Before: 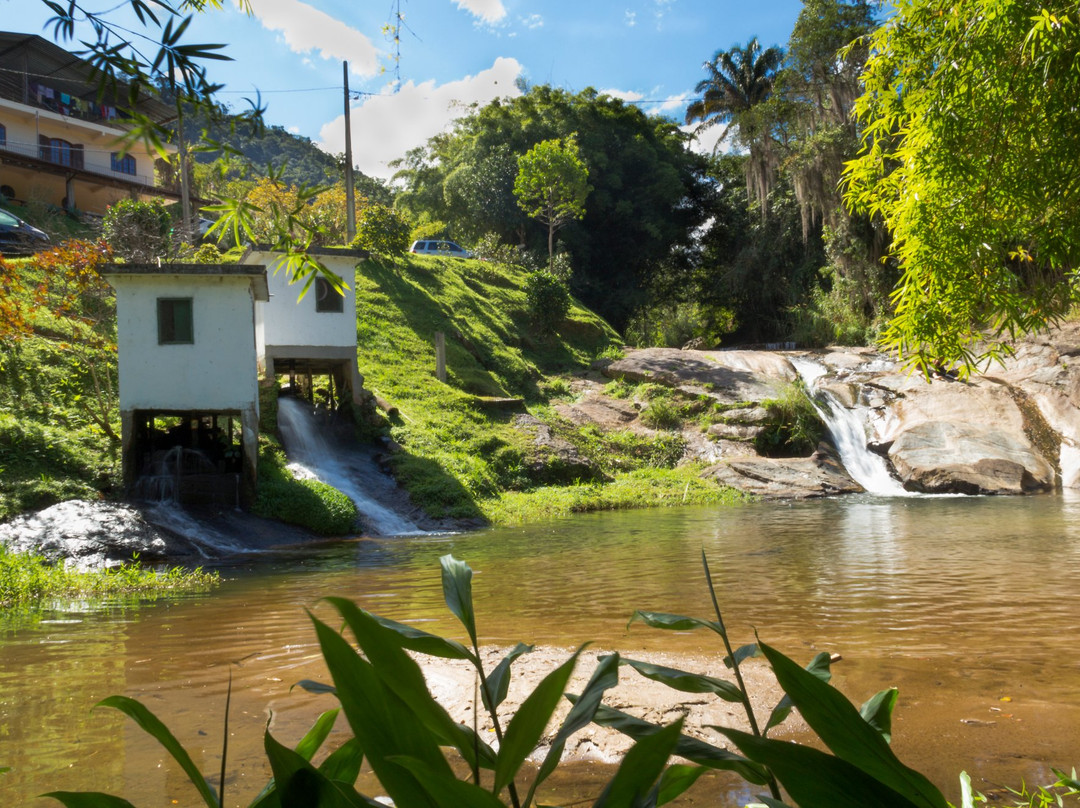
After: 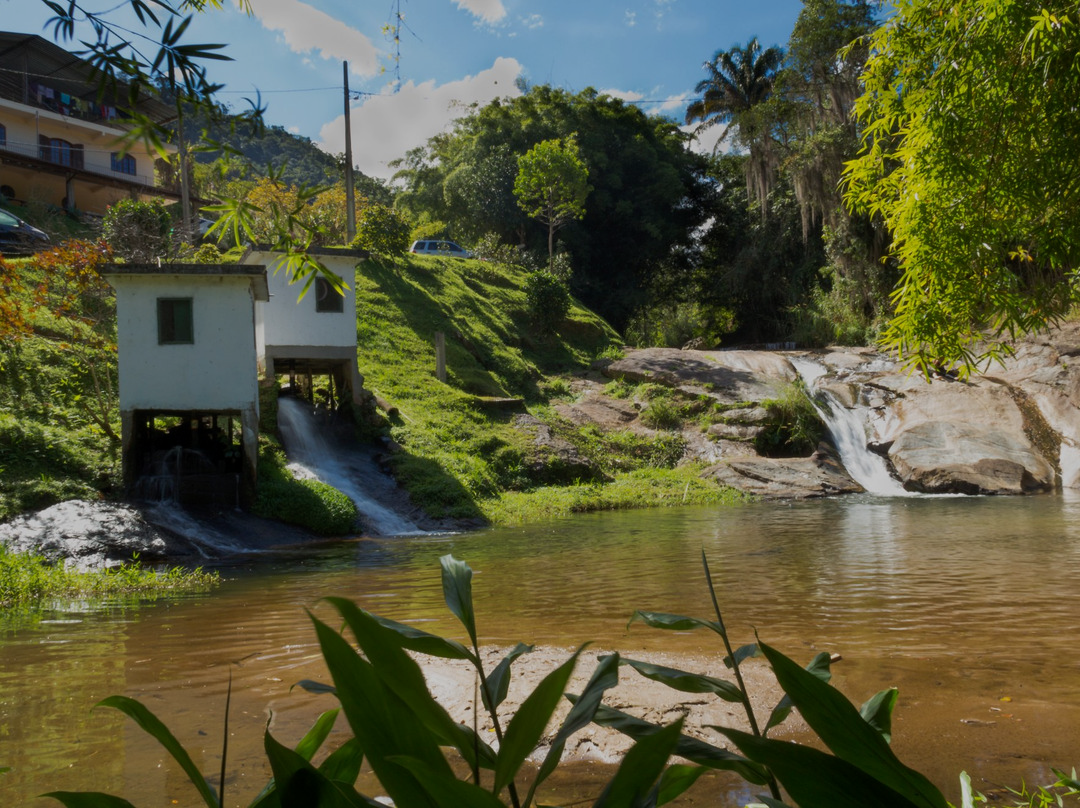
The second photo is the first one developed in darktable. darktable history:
shadows and highlights: shadows 3.42, highlights -18.77, soften with gaussian
exposure: black level correction 0, exposure -0.811 EV, compensate highlight preservation false
